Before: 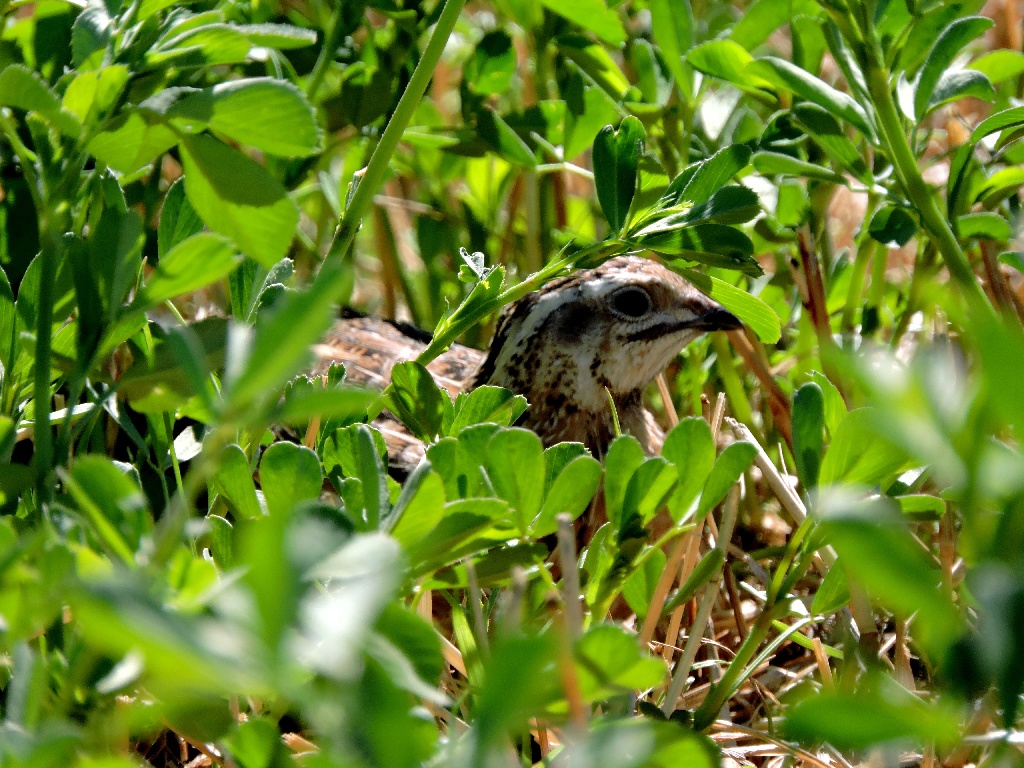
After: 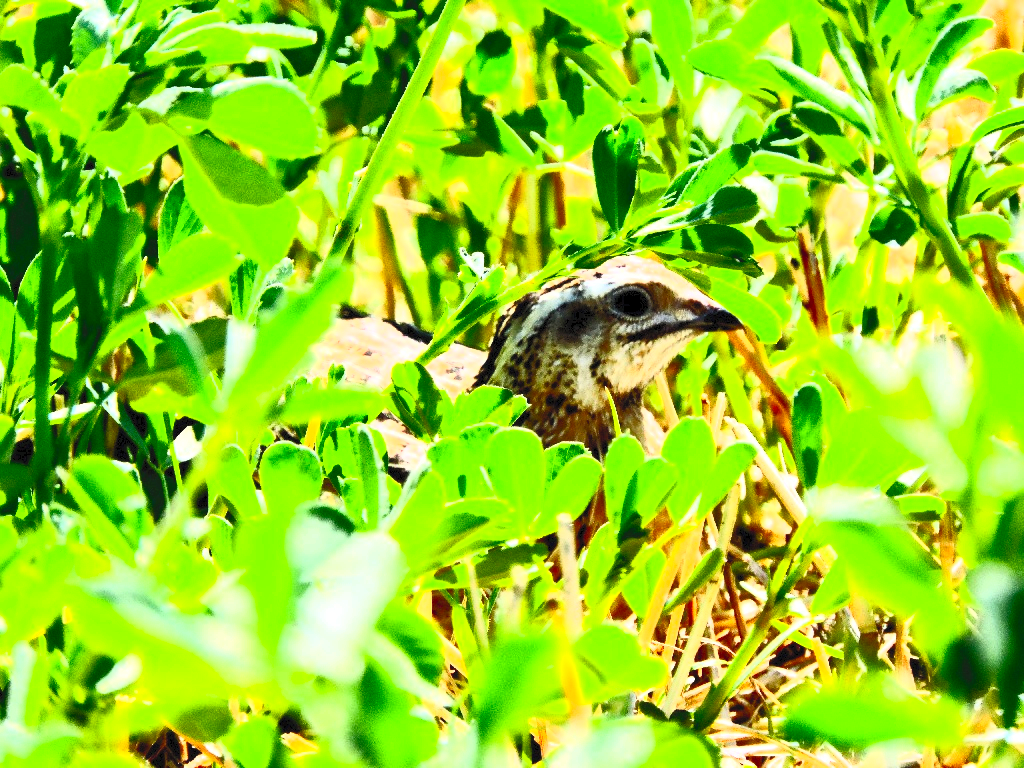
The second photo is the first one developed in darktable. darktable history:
contrast brightness saturation: contrast 1, brightness 1, saturation 1
exposure: exposure 0.64 EV, compensate highlight preservation false
color contrast: green-magenta contrast 0.84, blue-yellow contrast 0.86
